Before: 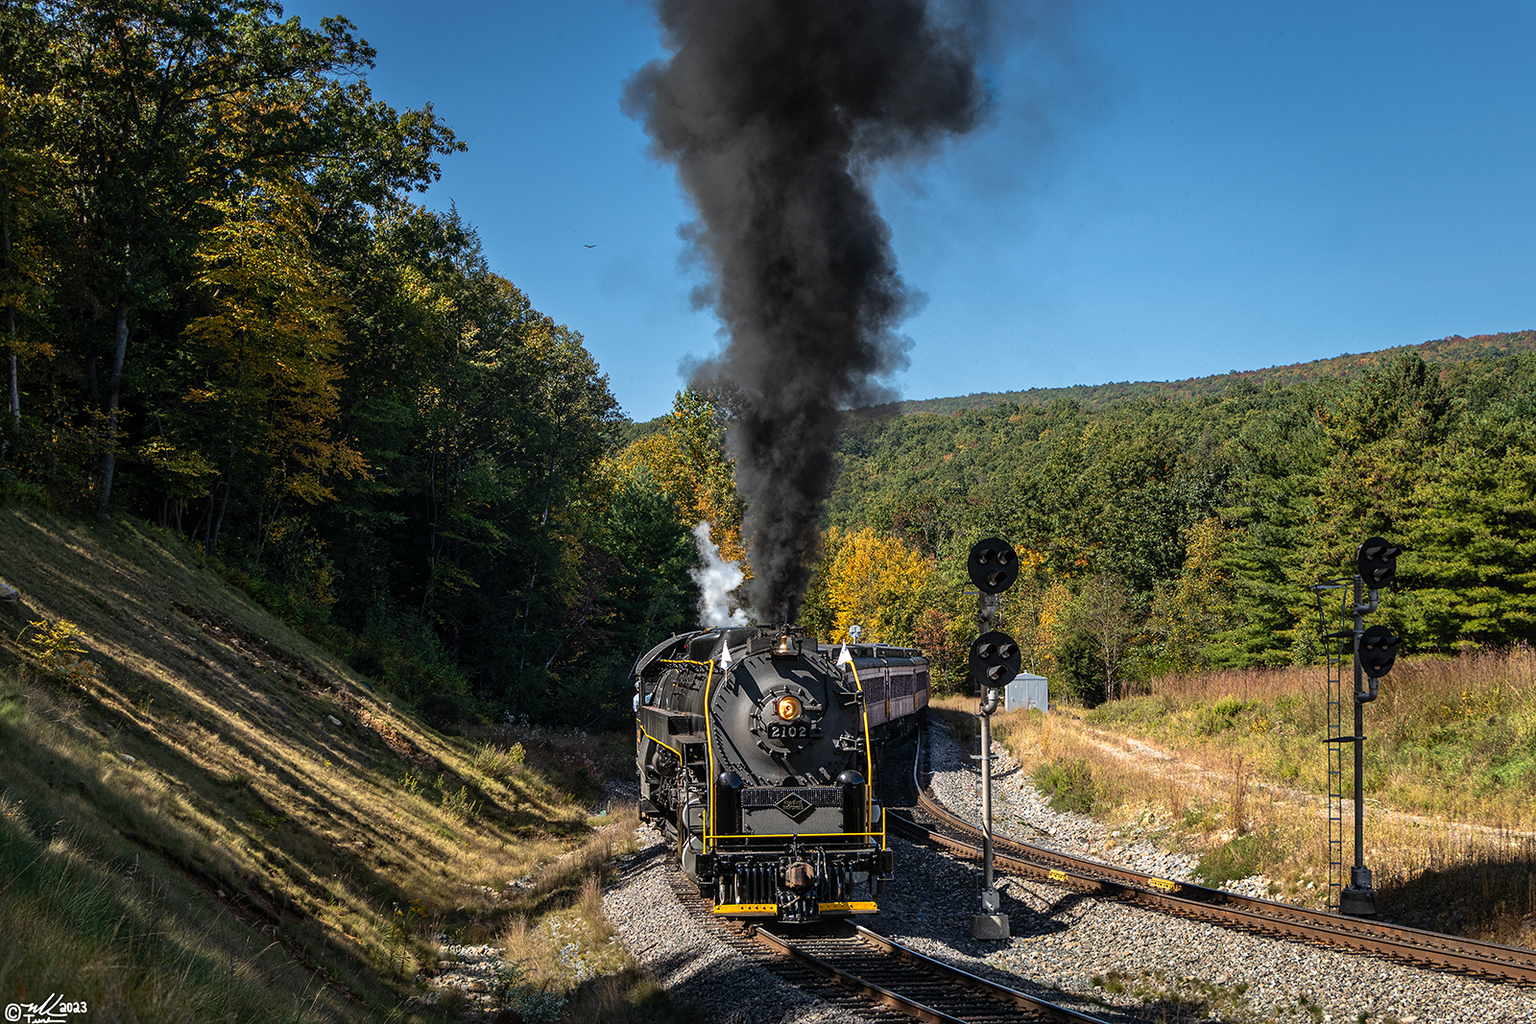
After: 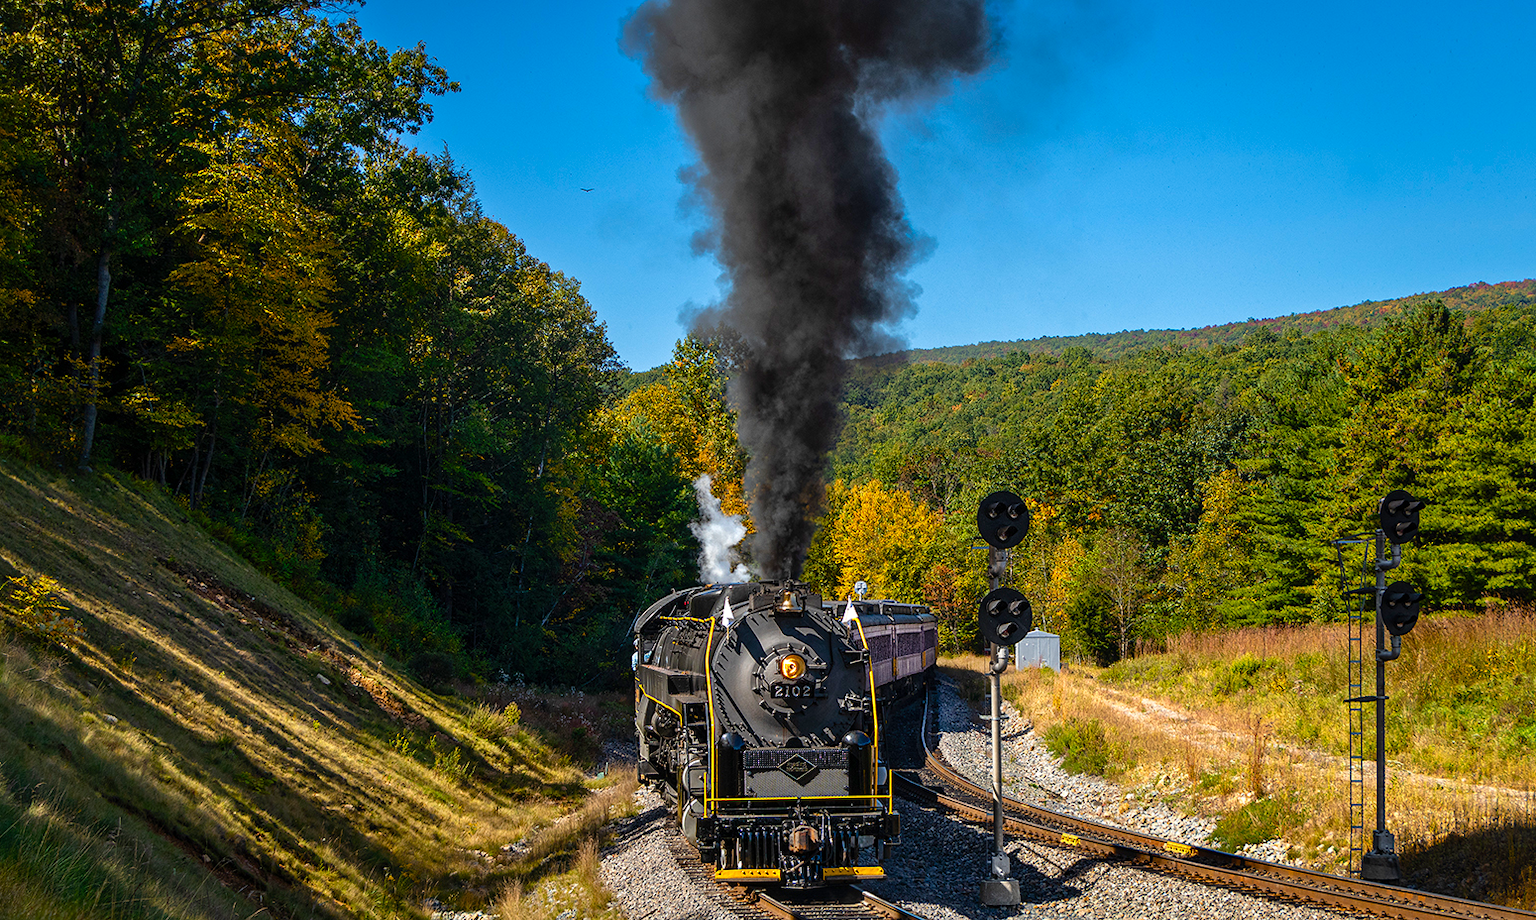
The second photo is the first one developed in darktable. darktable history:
crop: left 1.391%, top 6.183%, right 1.726%, bottom 6.745%
color balance rgb: linear chroma grading › global chroma 24.72%, perceptual saturation grading › global saturation 20%, perceptual saturation grading › highlights -25.268%, perceptual saturation grading › shadows 23.956%, perceptual brilliance grading › global brilliance 2.774%, perceptual brilliance grading › highlights -2.698%, perceptual brilliance grading › shadows 3.31%
